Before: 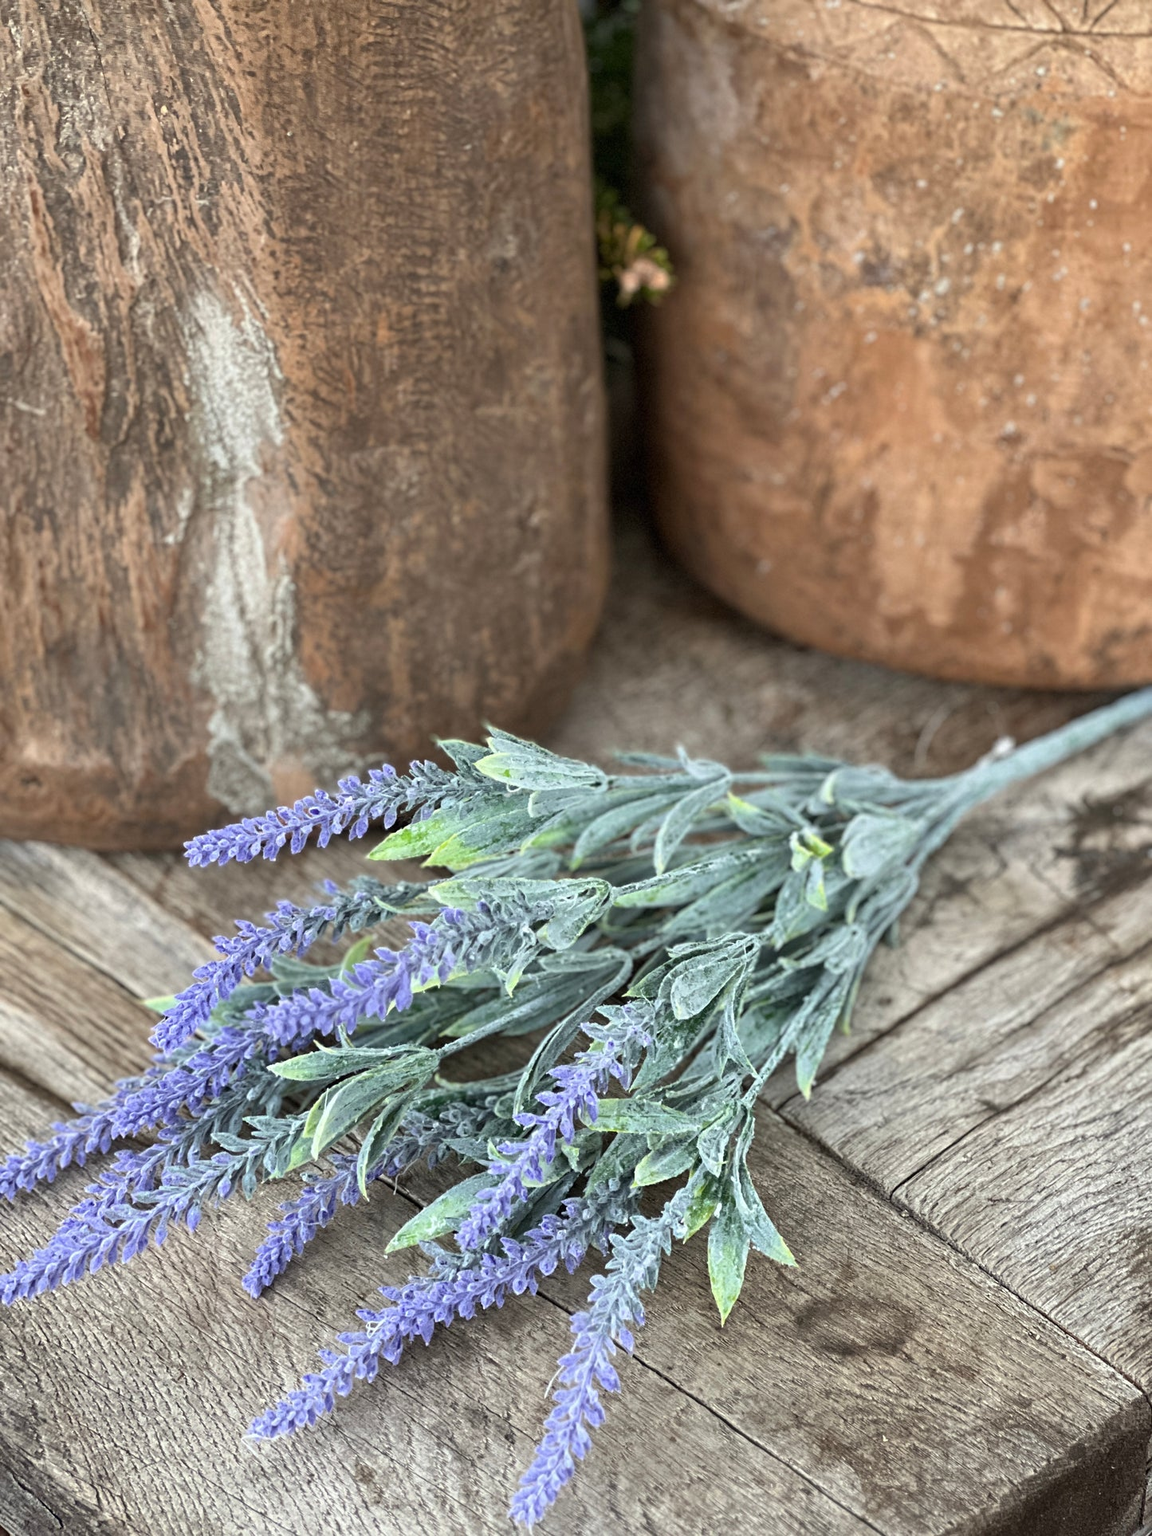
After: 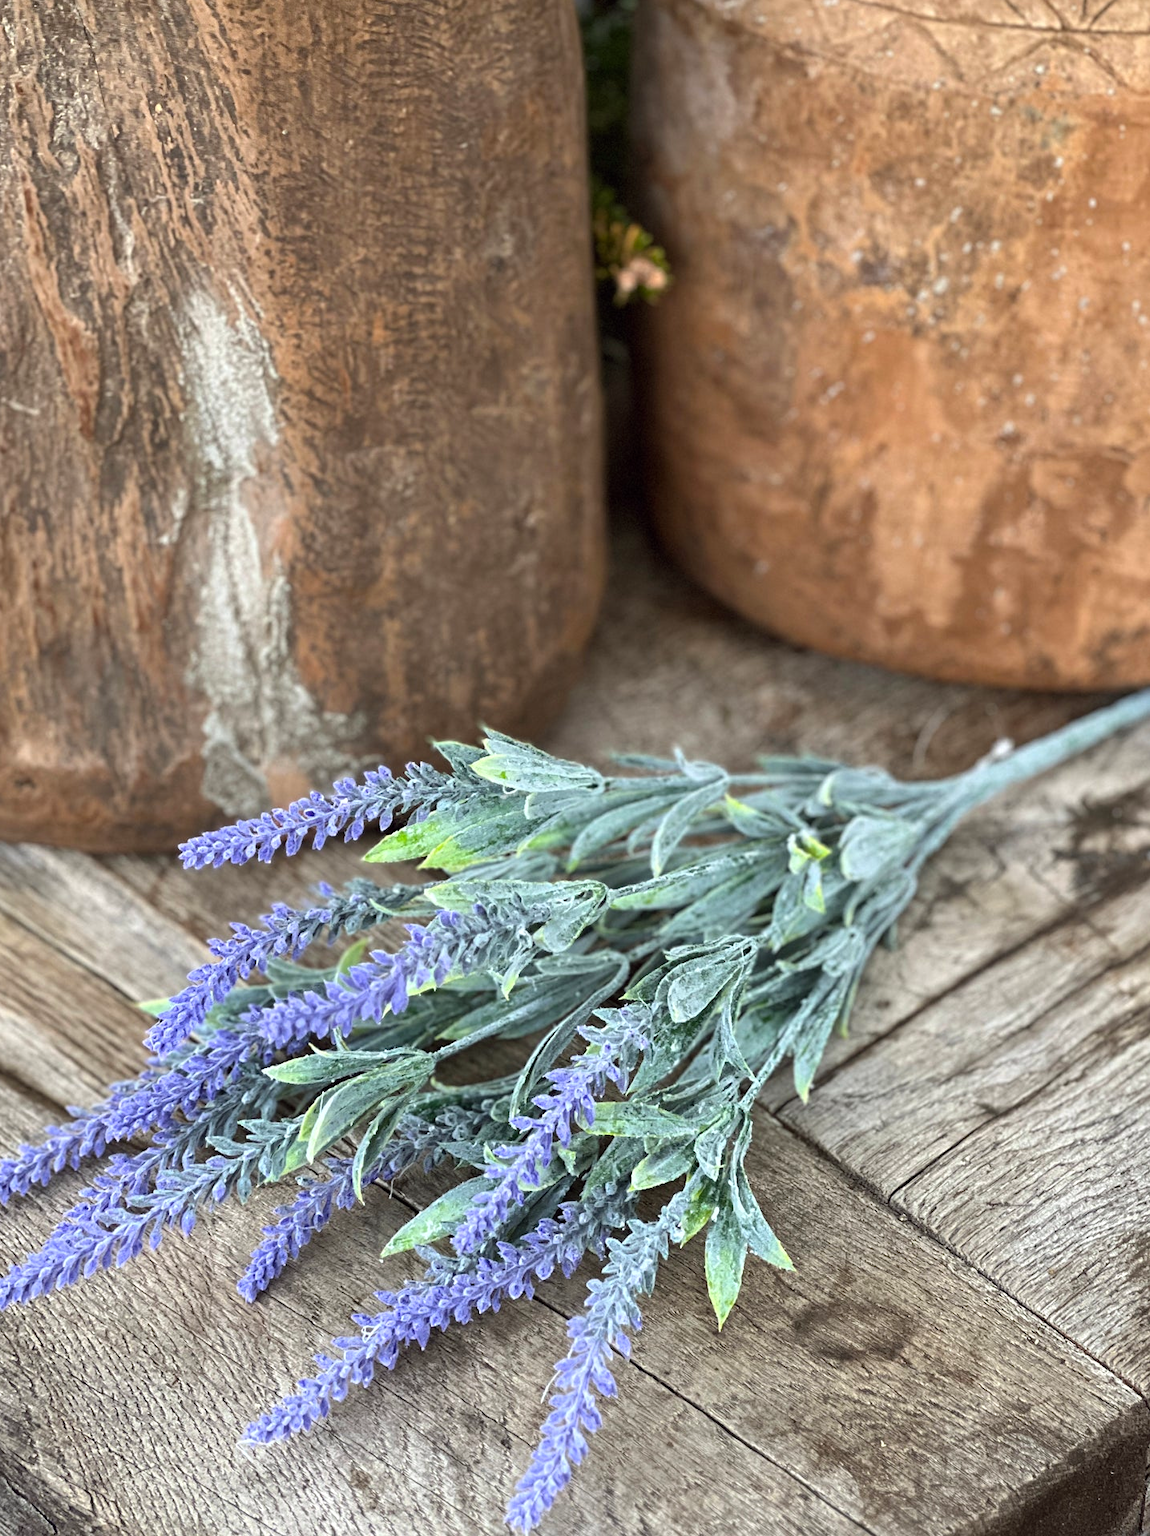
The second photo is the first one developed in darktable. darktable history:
color balance: lift [1, 1, 0.999, 1.001], gamma [1, 1.003, 1.005, 0.995], gain [1, 0.992, 0.988, 1.012], contrast 5%, output saturation 110%
crop and rotate: left 0.614%, top 0.179%, bottom 0.309%
